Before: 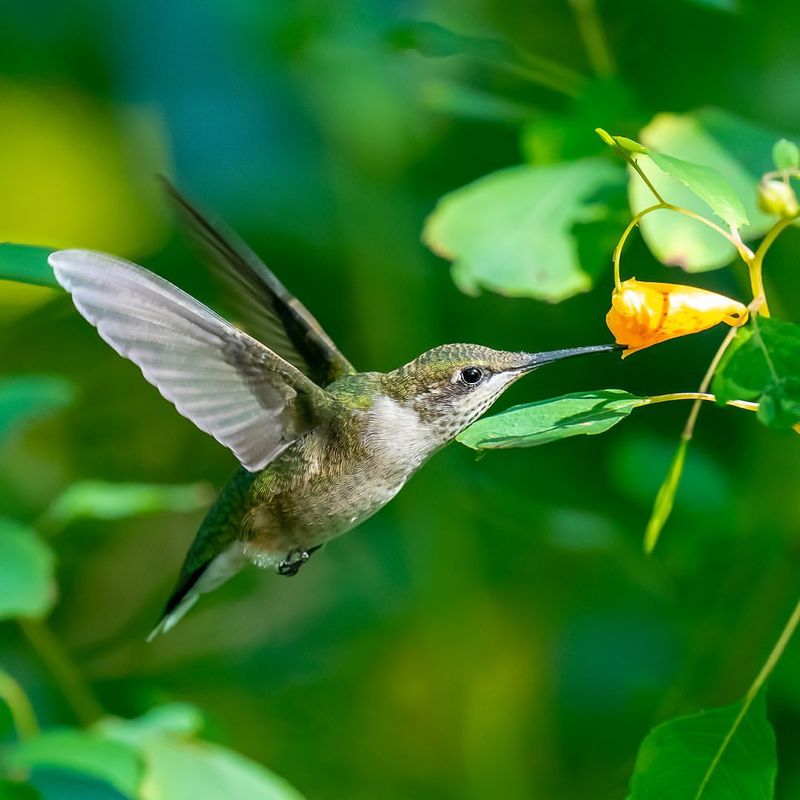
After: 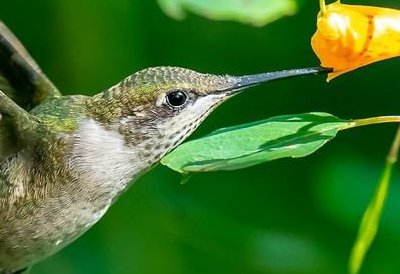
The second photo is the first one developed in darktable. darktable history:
crop: left 36.888%, top 34.66%, right 13.015%, bottom 31.059%
